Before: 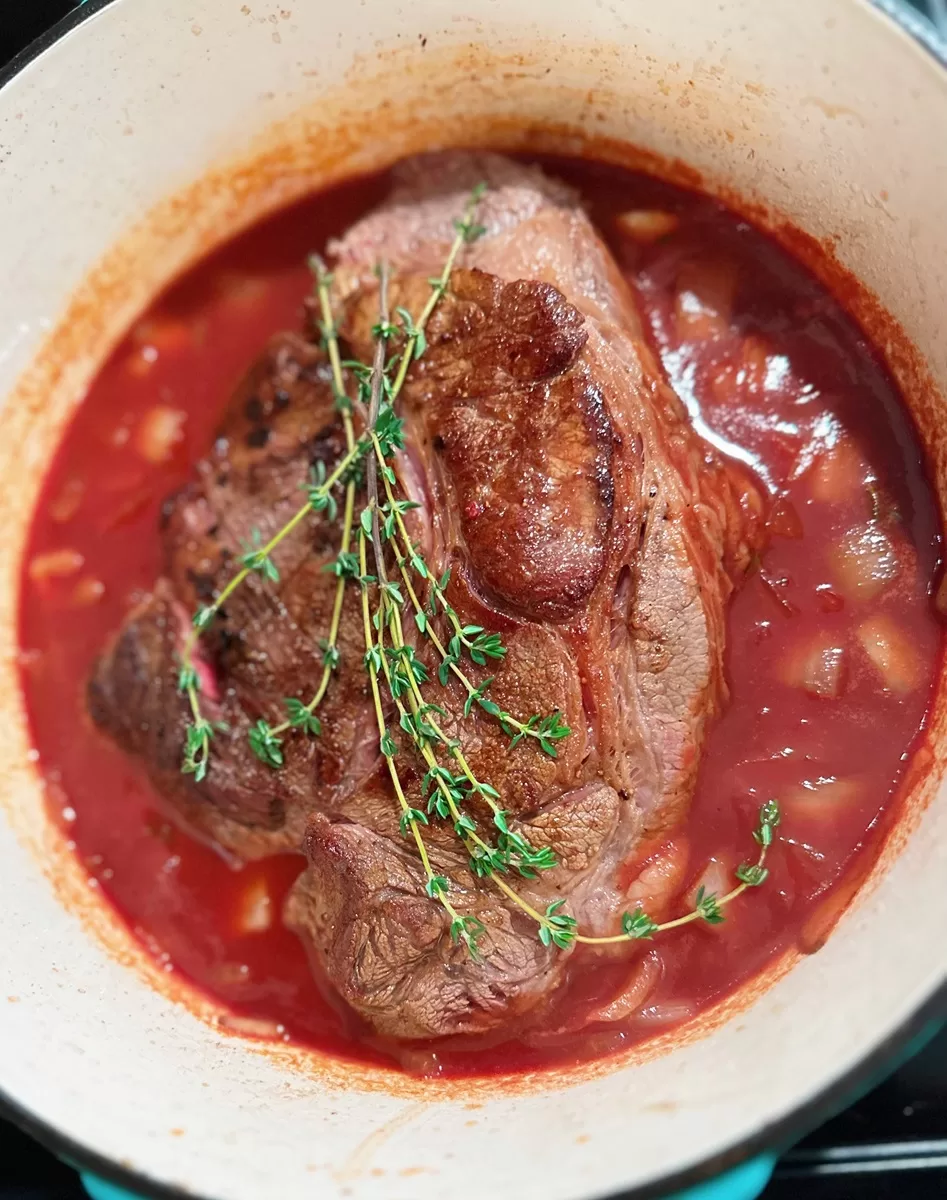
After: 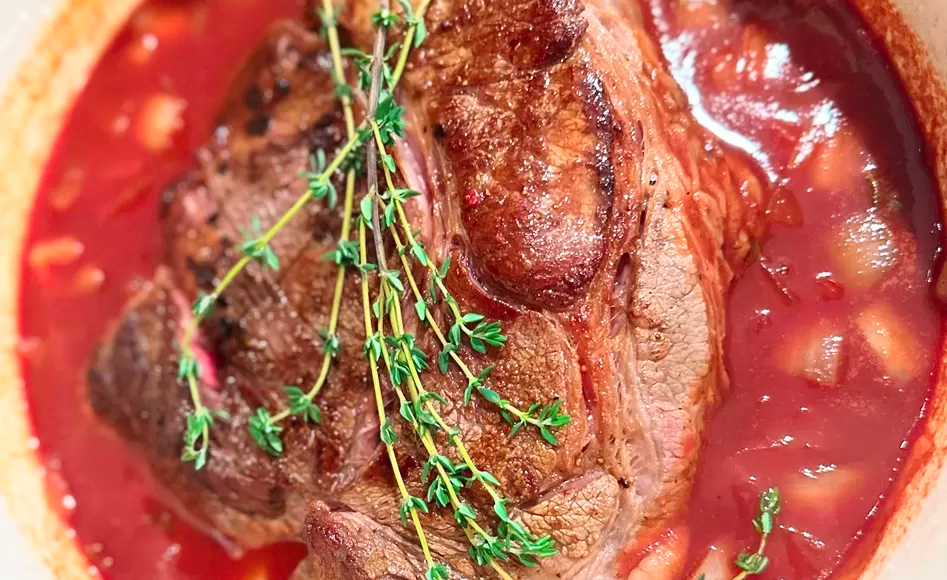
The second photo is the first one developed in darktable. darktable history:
crop and rotate: top 26.056%, bottom 25.543%
contrast brightness saturation: contrast 0.2, brightness 0.16, saturation 0.22
color balance: output saturation 98.5%
